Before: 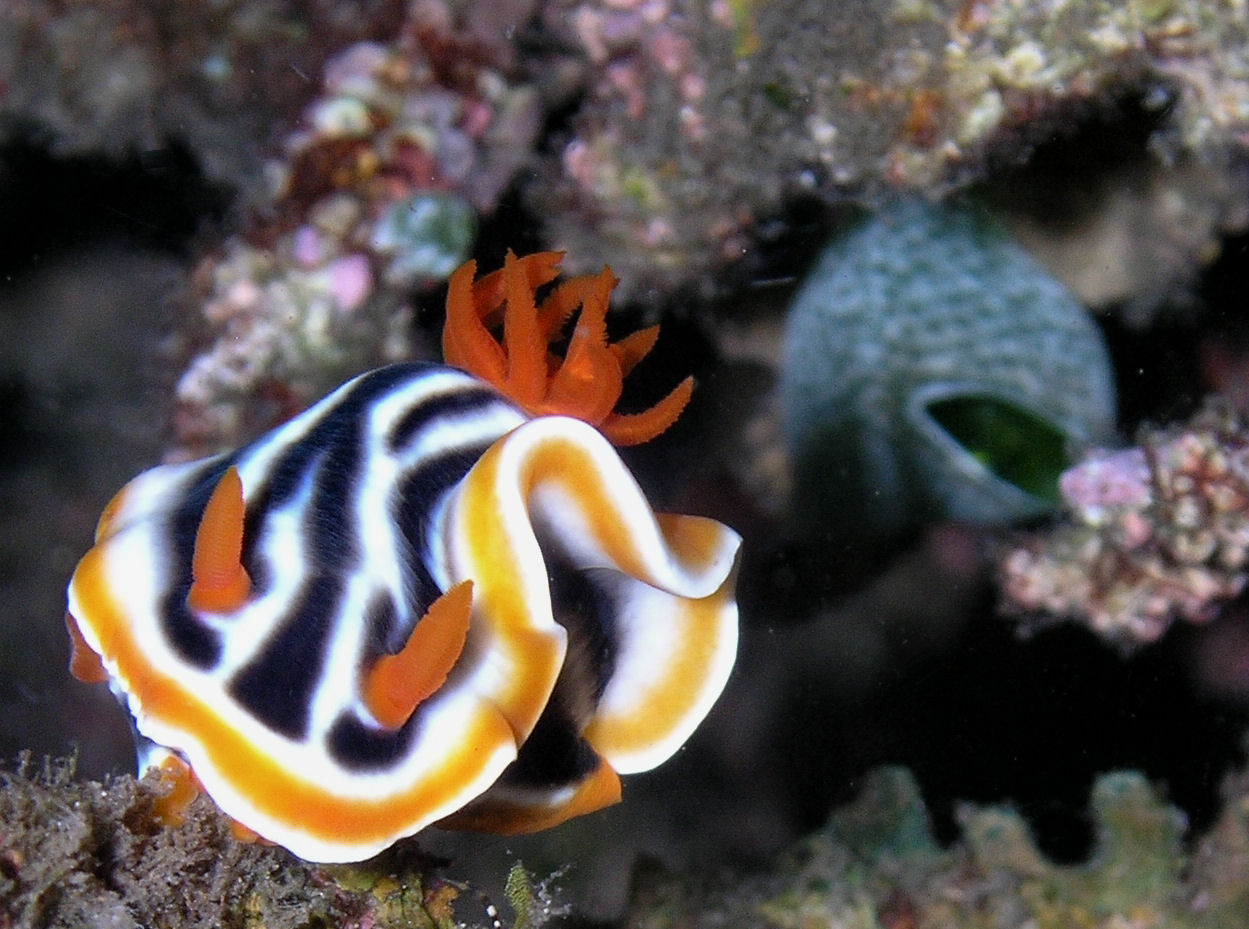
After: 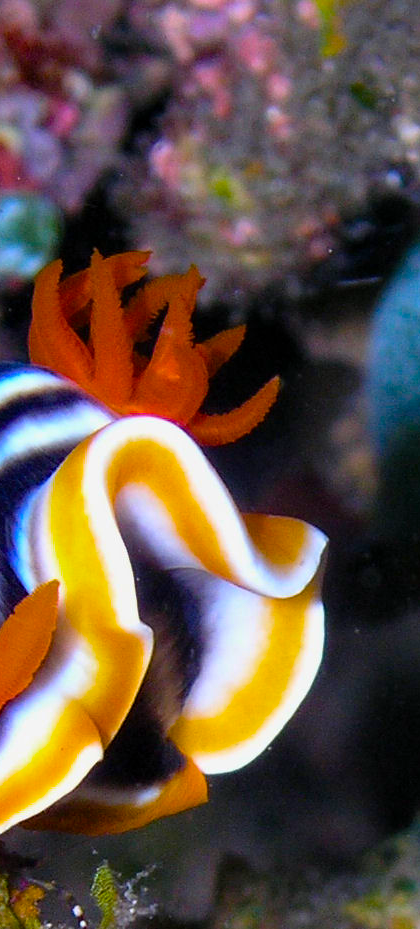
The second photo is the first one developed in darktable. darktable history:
color balance rgb: shadows lift › chroma 2.902%, shadows lift › hue 279.25°, linear chroma grading › global chroma 20.44%, perceptual saturation grading › global saturation 30.73%, global vibrance 40.809%
crop: left 33.167%, right 33.19%
